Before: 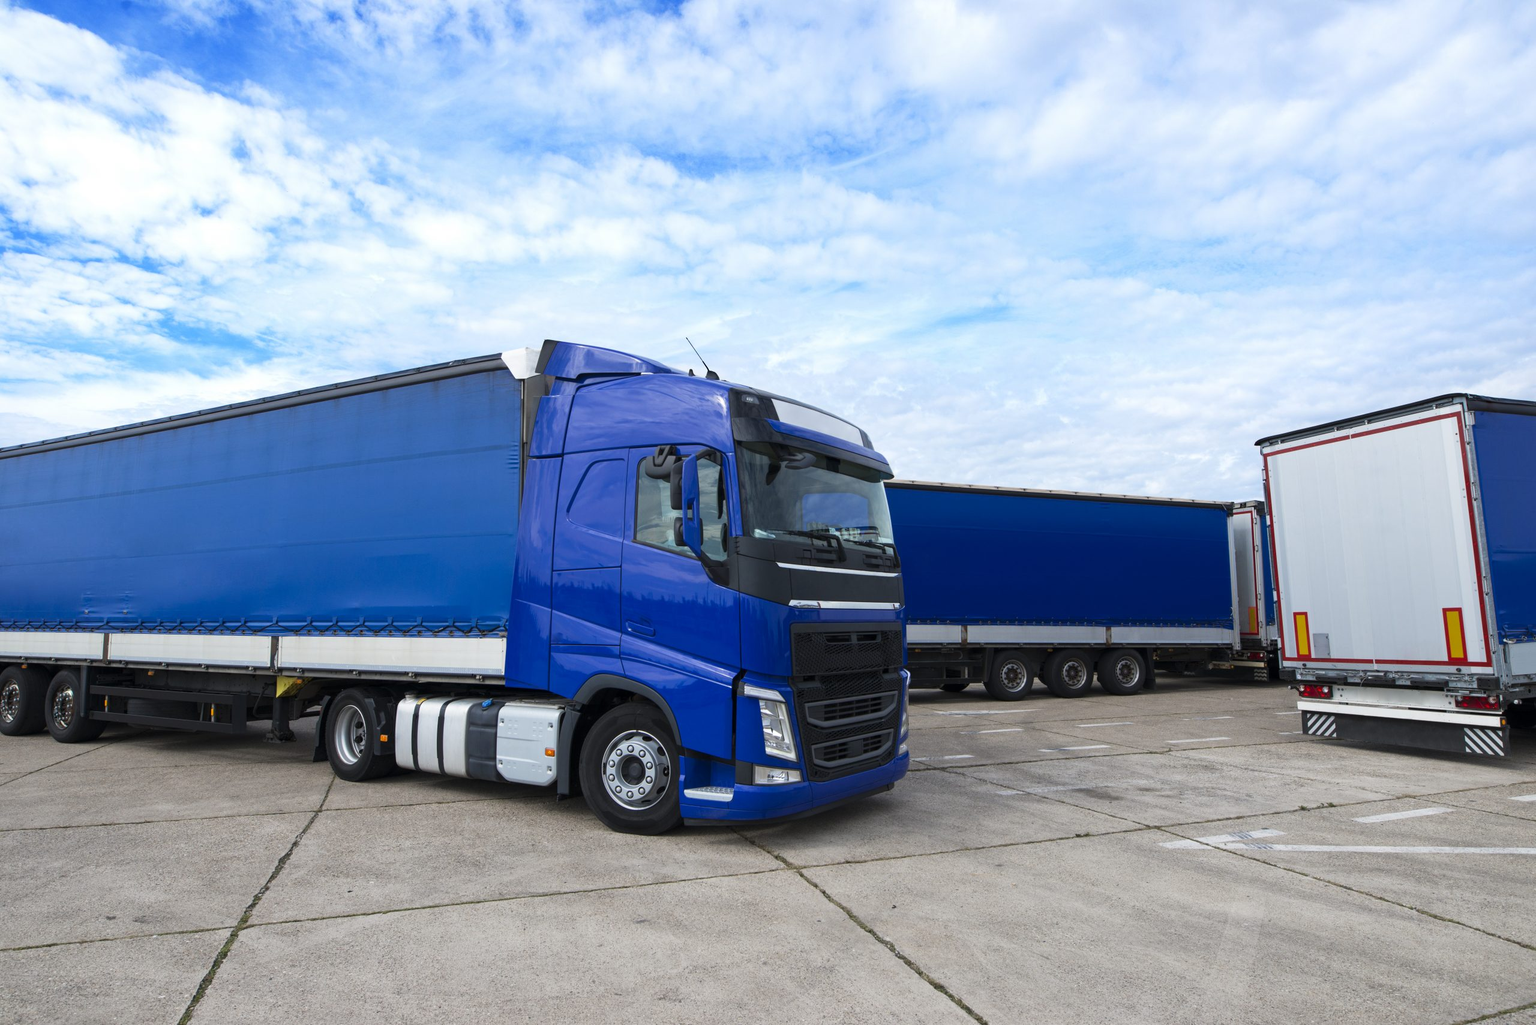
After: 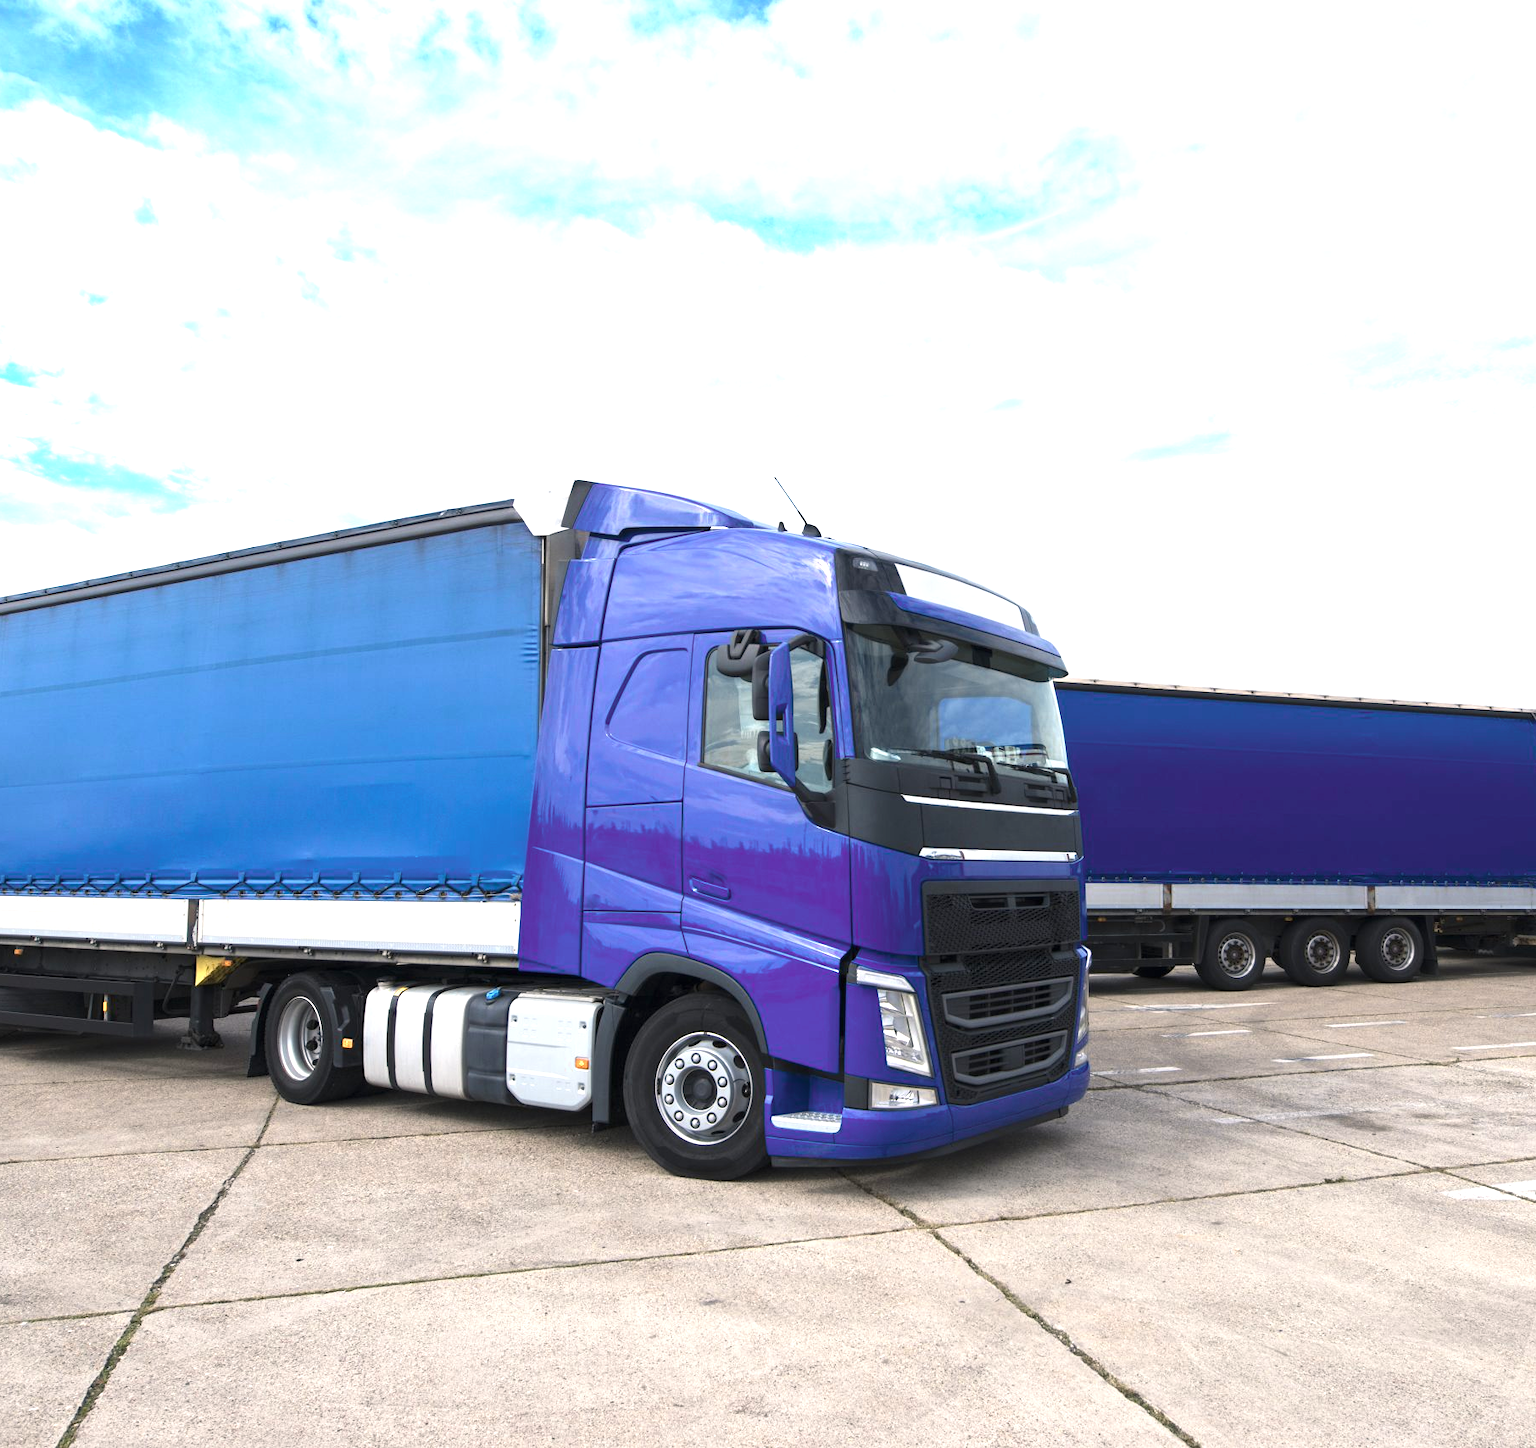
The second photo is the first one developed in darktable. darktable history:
levels: levels [0, 0.492, 0.984]
exposure: black level correction 0, exposure 0.697 EV, compensate highlight preservation false
color balance rgb: highlights gain › chroma 1.352%, highlights gain › hue 56.15°, perceptual saturation grading › global saturation 0.179%
crop and rotate: left 9.012%, right 20.173%
color zones: curves: ch0 [(0.018, 0.548) (0.197, 0.654) (0.425, 0.447) (0.605, 0.658) (0.732, 0.579)]; ch1 [(0.105, 0.531) (0.224, 0.531) (0.386, 0.39) (0.618, 0.456) (0.732, 0.456) (0.956, 0.421)]; ch2 [(0.039, 0.583) (0.215, 0.465) (0.399, 0.544) (0.465, 0.548) (0.614, 0.447) (0.724, 0.43) (0.882, 0.623) (0.956, 0.632)]
